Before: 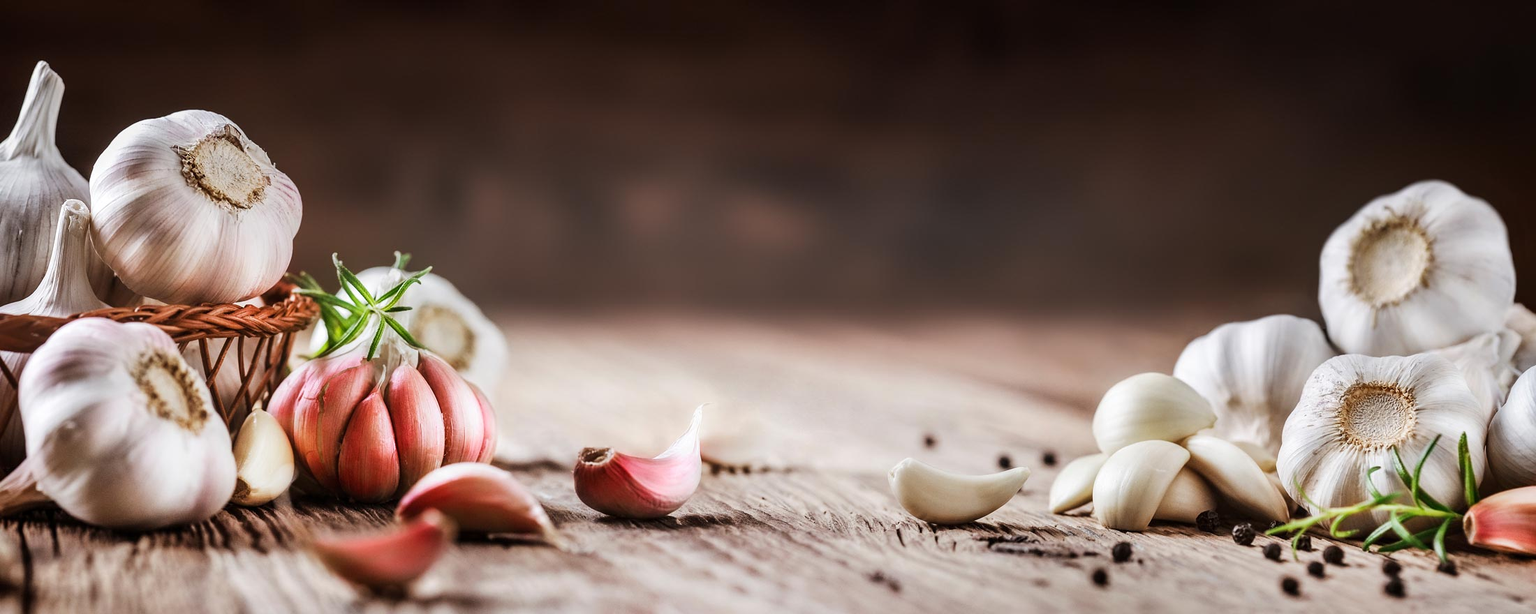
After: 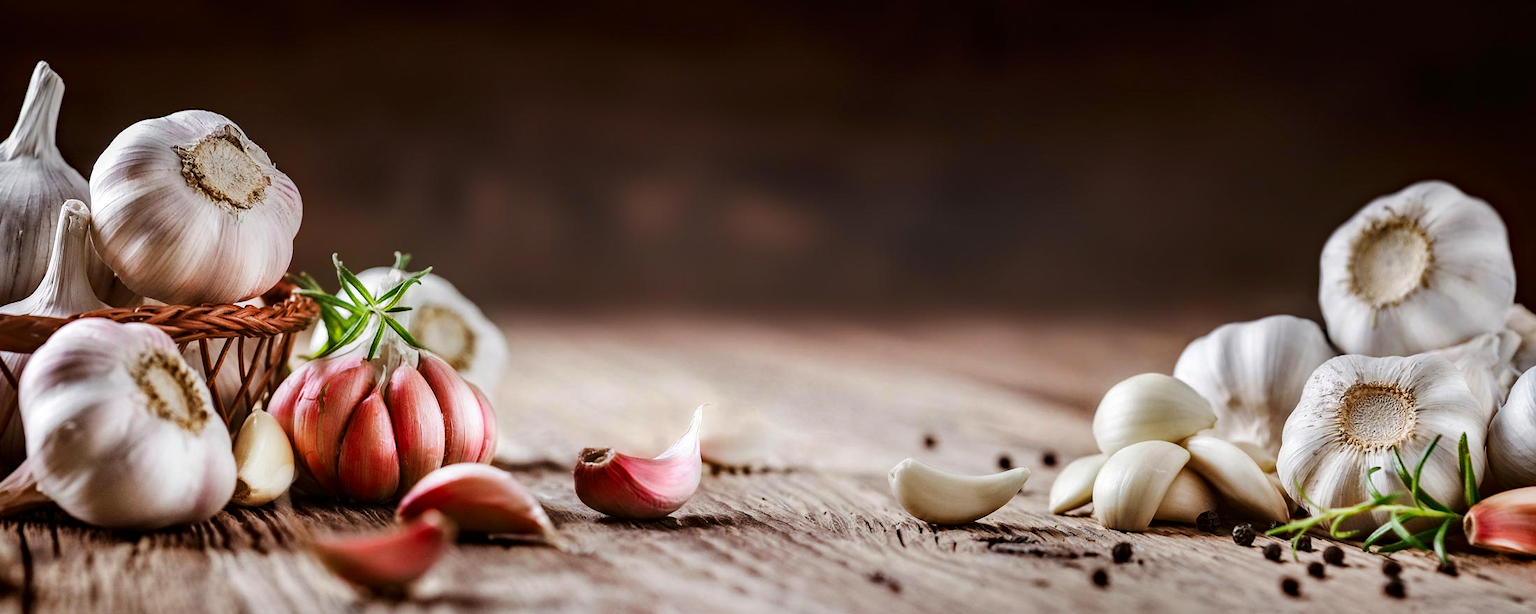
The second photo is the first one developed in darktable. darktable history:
contrast brightness saturation: brightness -0.09
haze removal: compatibility mode true, adaptive false
